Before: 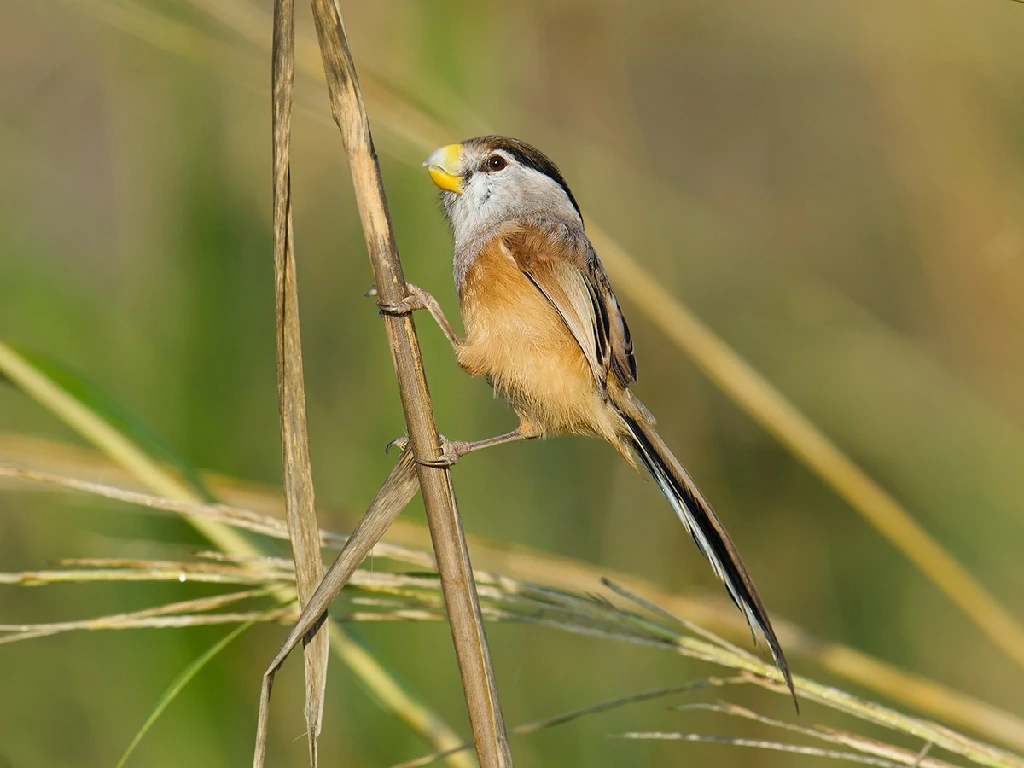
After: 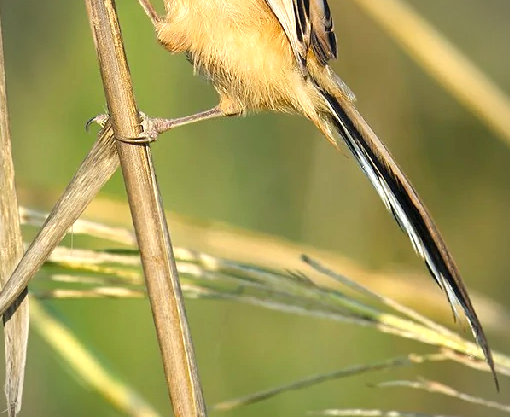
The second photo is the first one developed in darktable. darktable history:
crop: left 29.328%, top 42.132%, right 20.851%, bottom 3.517%
vignetting: fall-off start 91.28%
exposure: exposure 0.771 EV, compensate highlight preservation false
